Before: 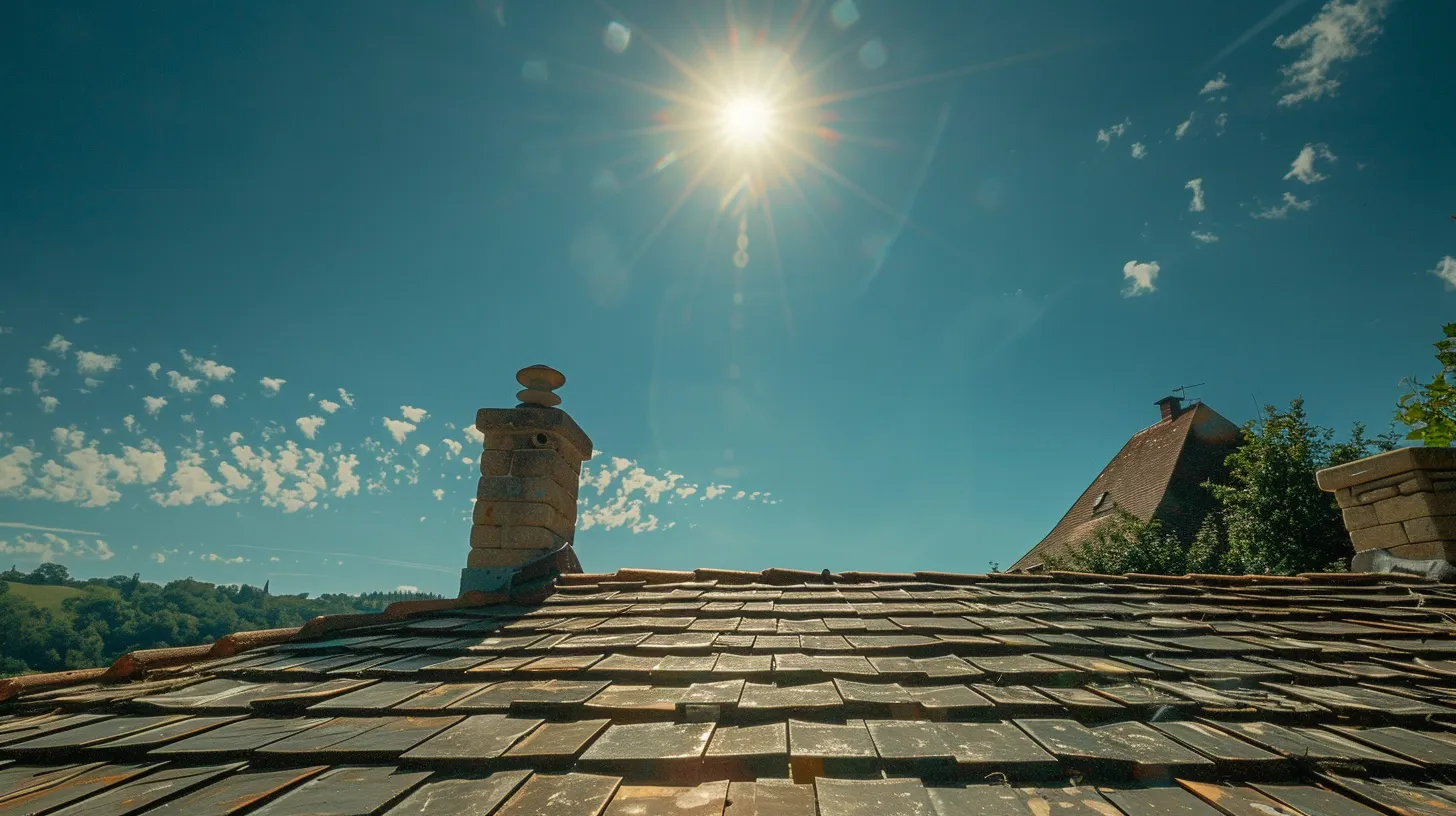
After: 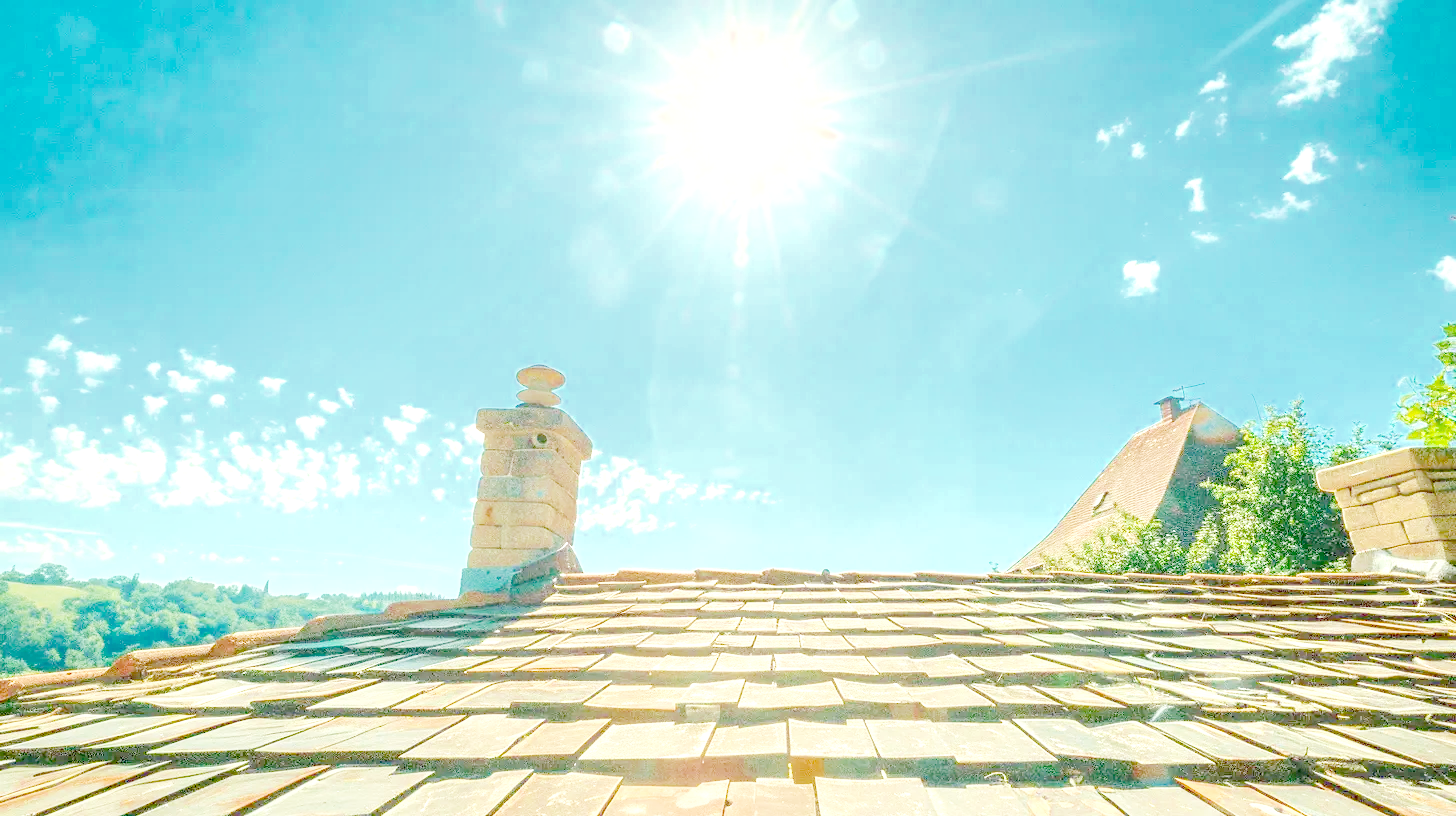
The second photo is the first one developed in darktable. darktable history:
exposure: exposure 0.6 EV, compensate highlight preservation false
color balance: output saturation 120%
local contrast: highlights 20%, detail 197%
filmic rgb: middle gray luminance 3.44%, black relative exposure -5.92 EV, white relative exposure 6.33 EV, threshold 6 EV, dynamic range scaling 22.4%, target black luminance 0%, hardness 2.33, latitude 45.85%, contrast 0.78, highlights saturation mix 100%, shadows ↔ highlights balance 0.033%, add noise in highlights 0, preserve chrominance max RGB, color science v3 (2019), use custom middle-gray values true, iterations of high-quality reconstruction 0, contrast in highlights soft, enable highlight reconstruction true
